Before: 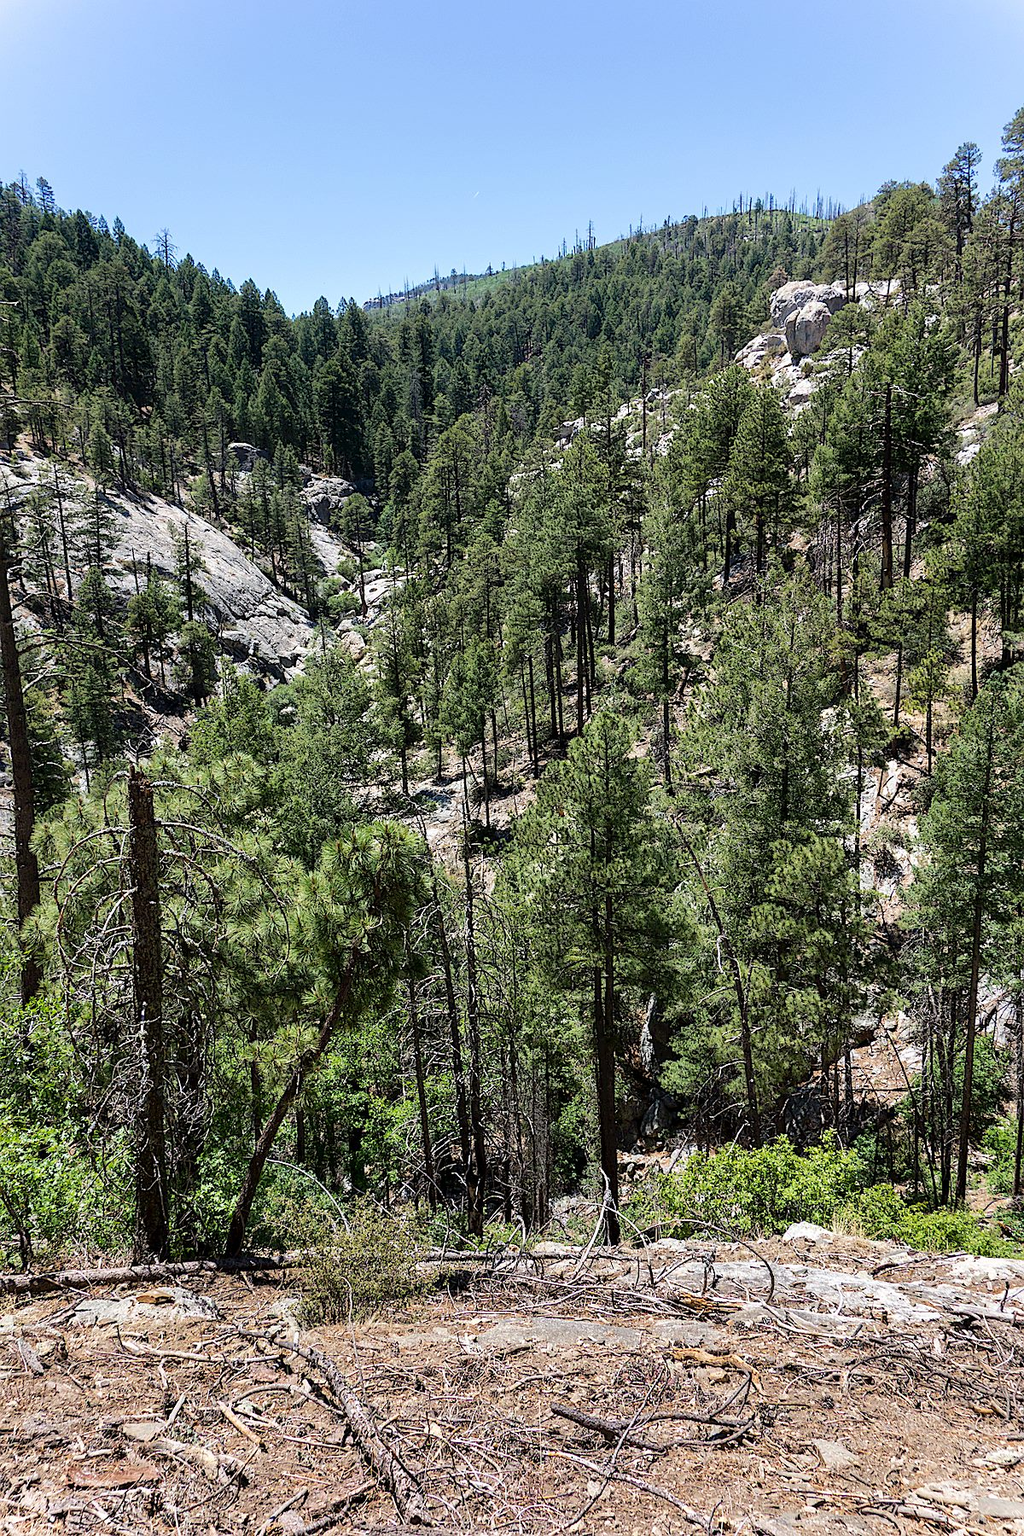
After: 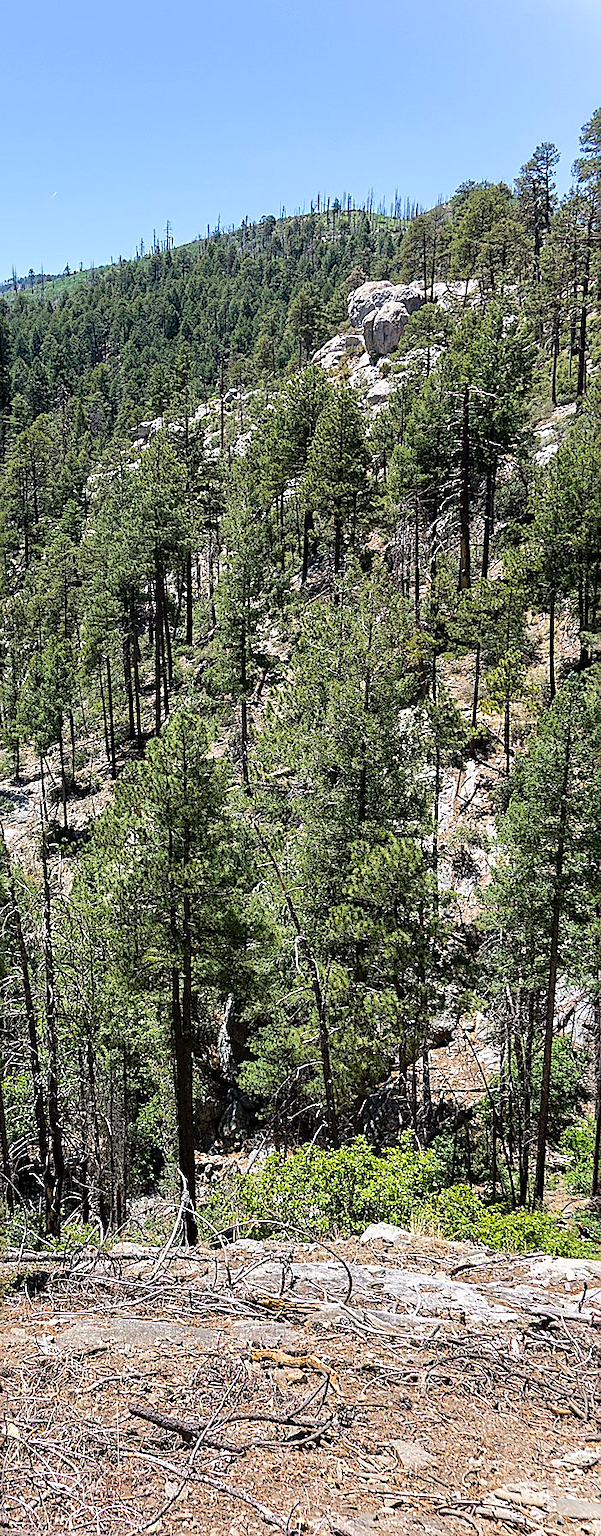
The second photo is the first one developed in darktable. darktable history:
contrast brightness saturation: contrast 0.014, saturation -0.048
crop: left 41.3%
sharpen: on, module defaults
color balance rgb: perceptual saturation grading › global saturation 13.453%, global vibrance 14.657%
